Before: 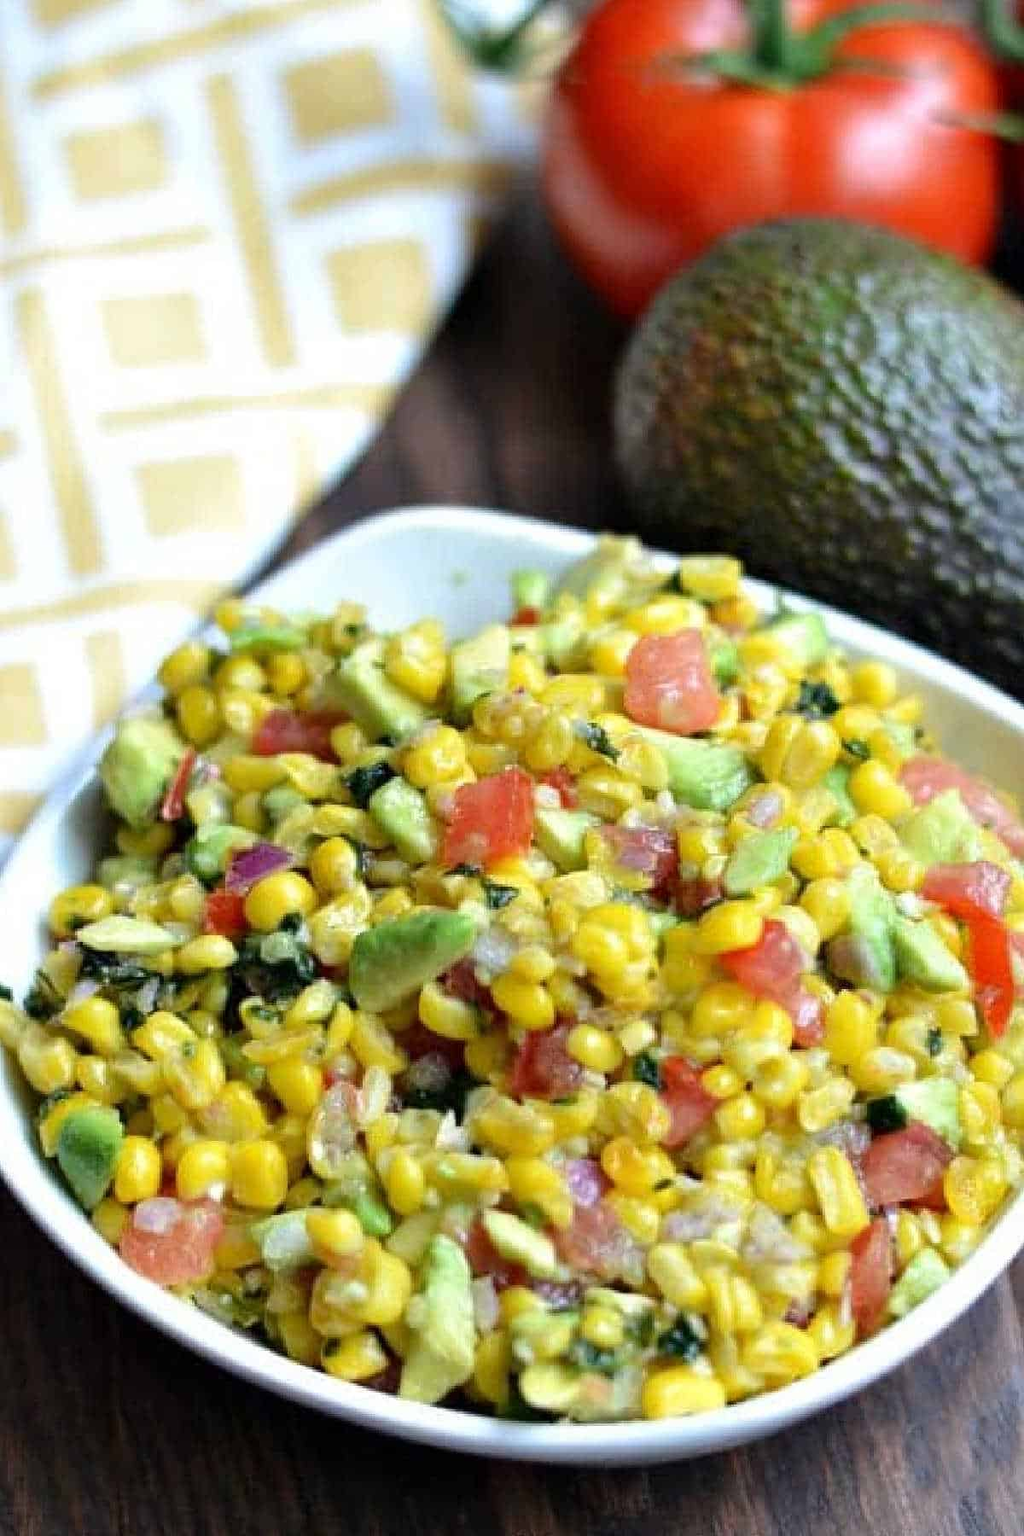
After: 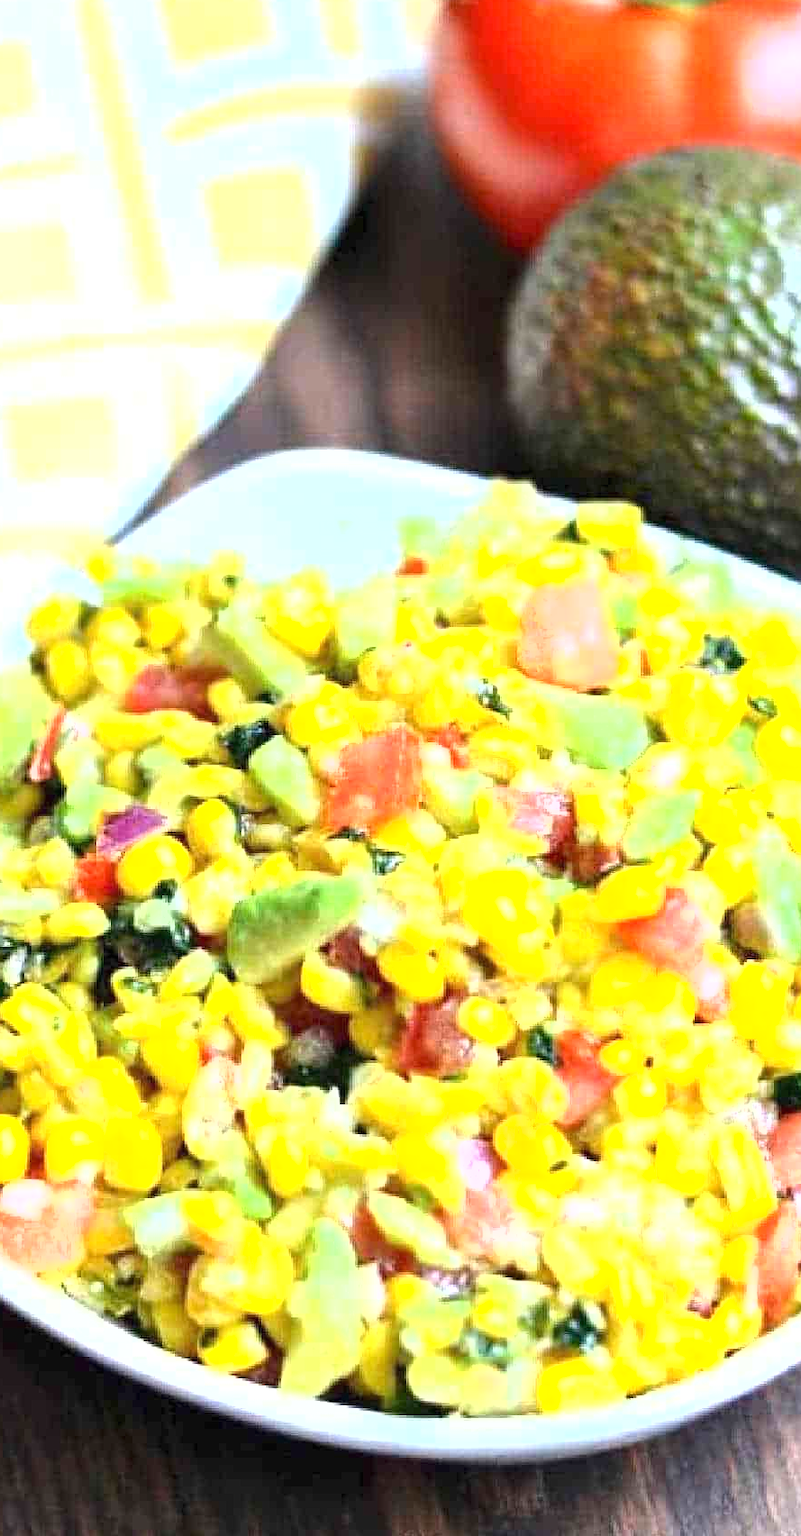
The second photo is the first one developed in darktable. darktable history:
fill light: on, module defaults
crop and rotate: left 13.15%, top 5.251%, right 12.609%
exposure: black level correction 0, exposure 1.5 EV, compensate exposure bias true, compensate highlight preservation false
